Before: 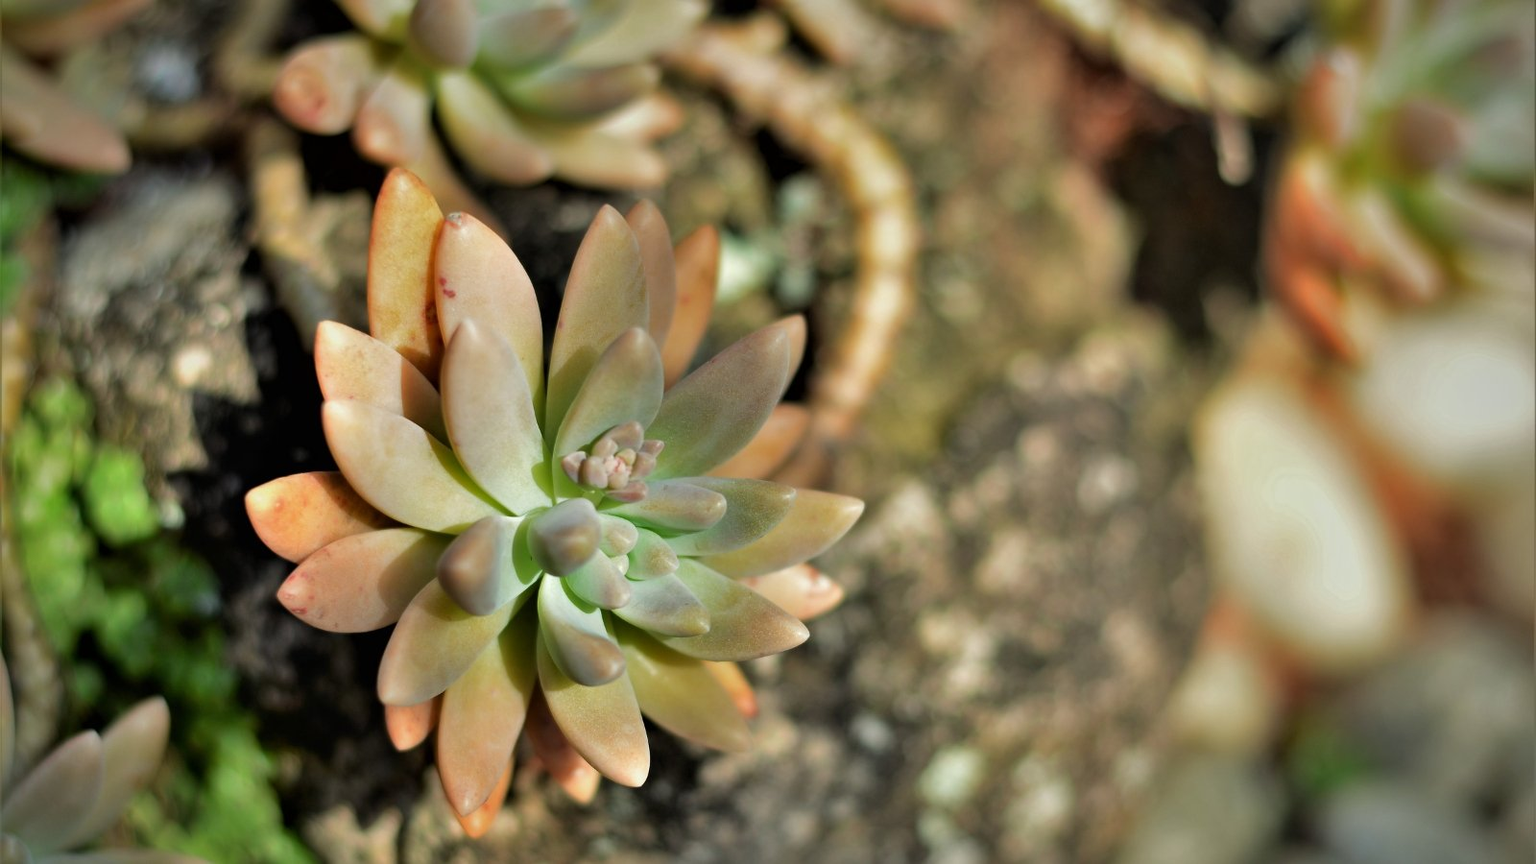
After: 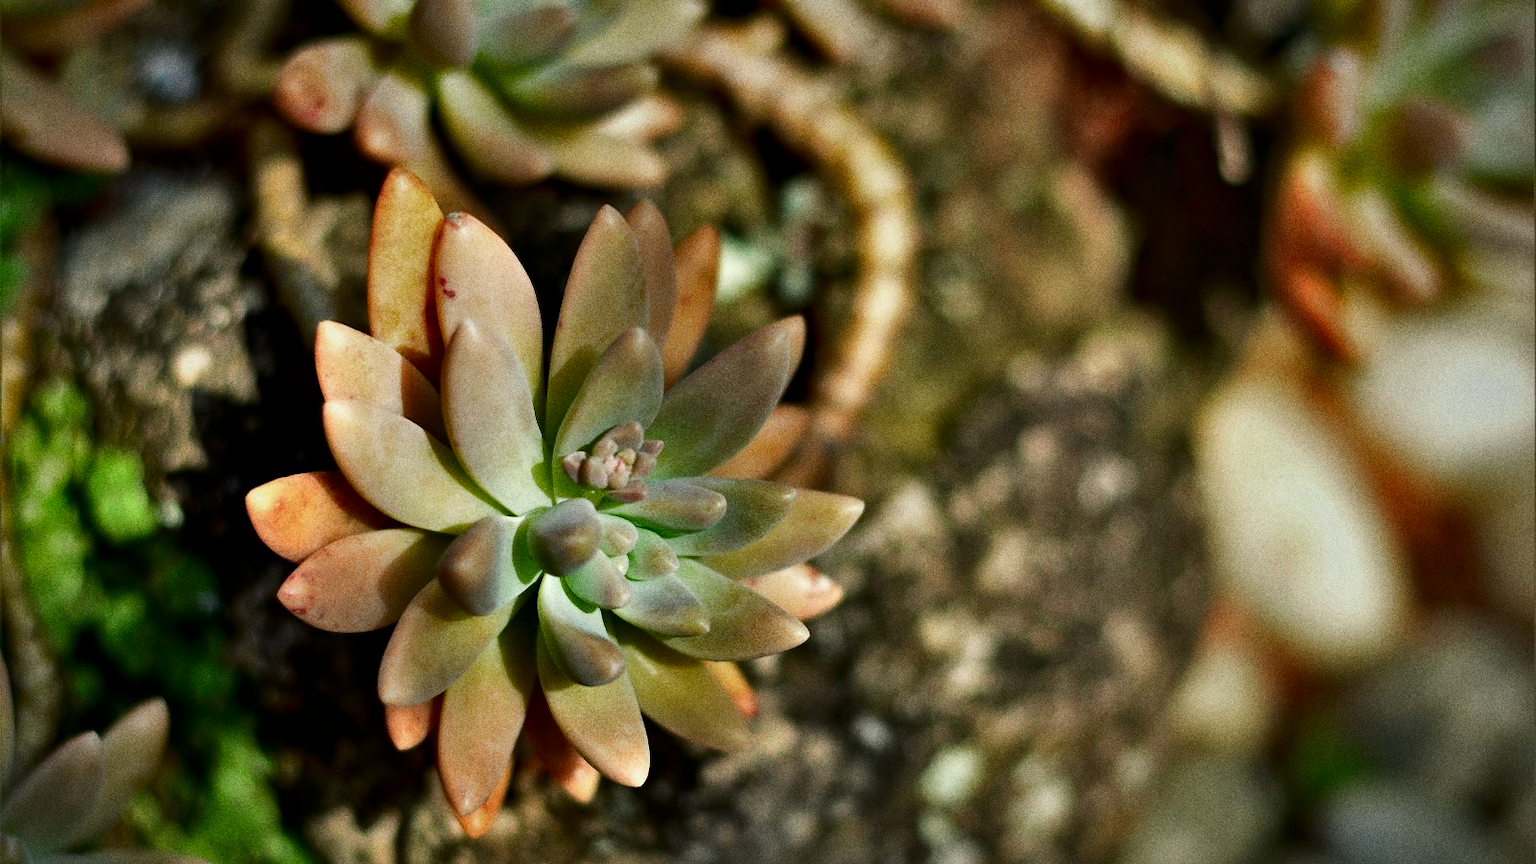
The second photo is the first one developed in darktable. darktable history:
grain: coarseness 0.09 ISO, strength 40%
contrast brightness saturation: contrast 0.19, brightness -0.24, saturation 0.11
